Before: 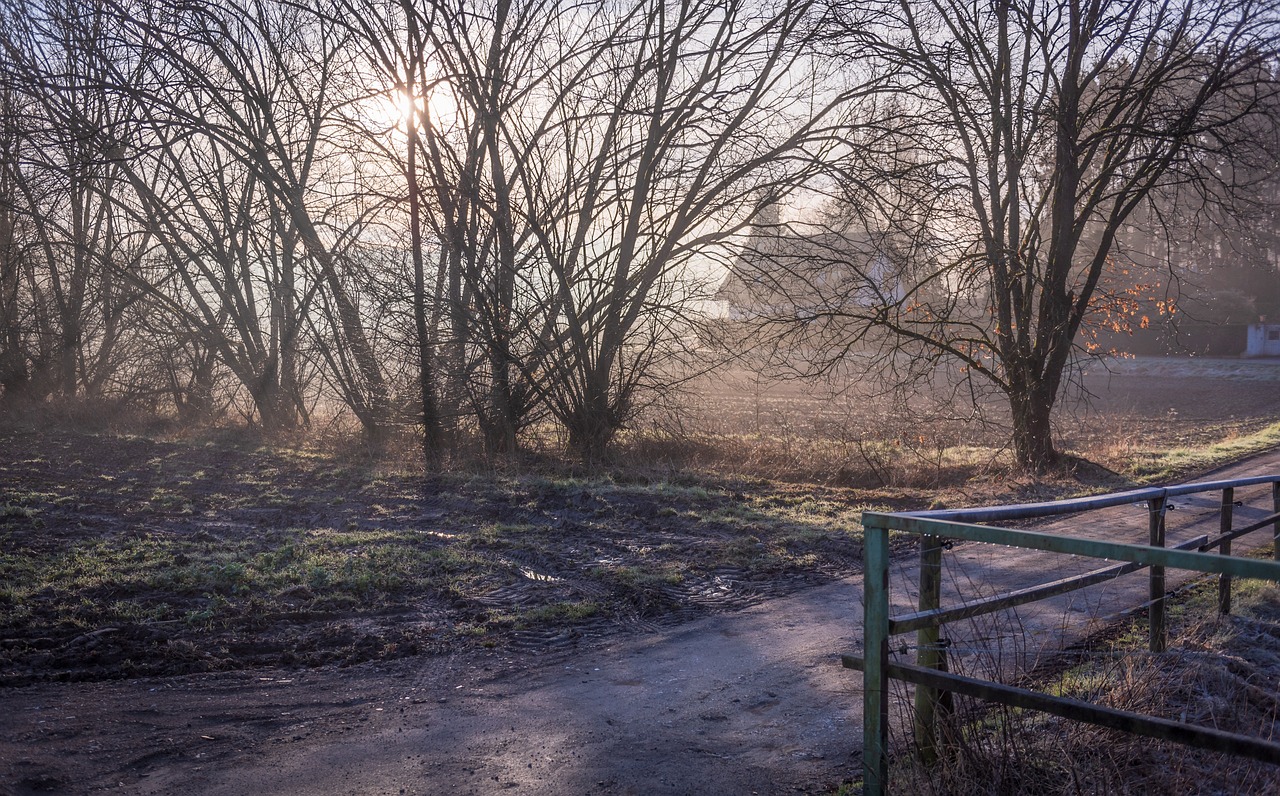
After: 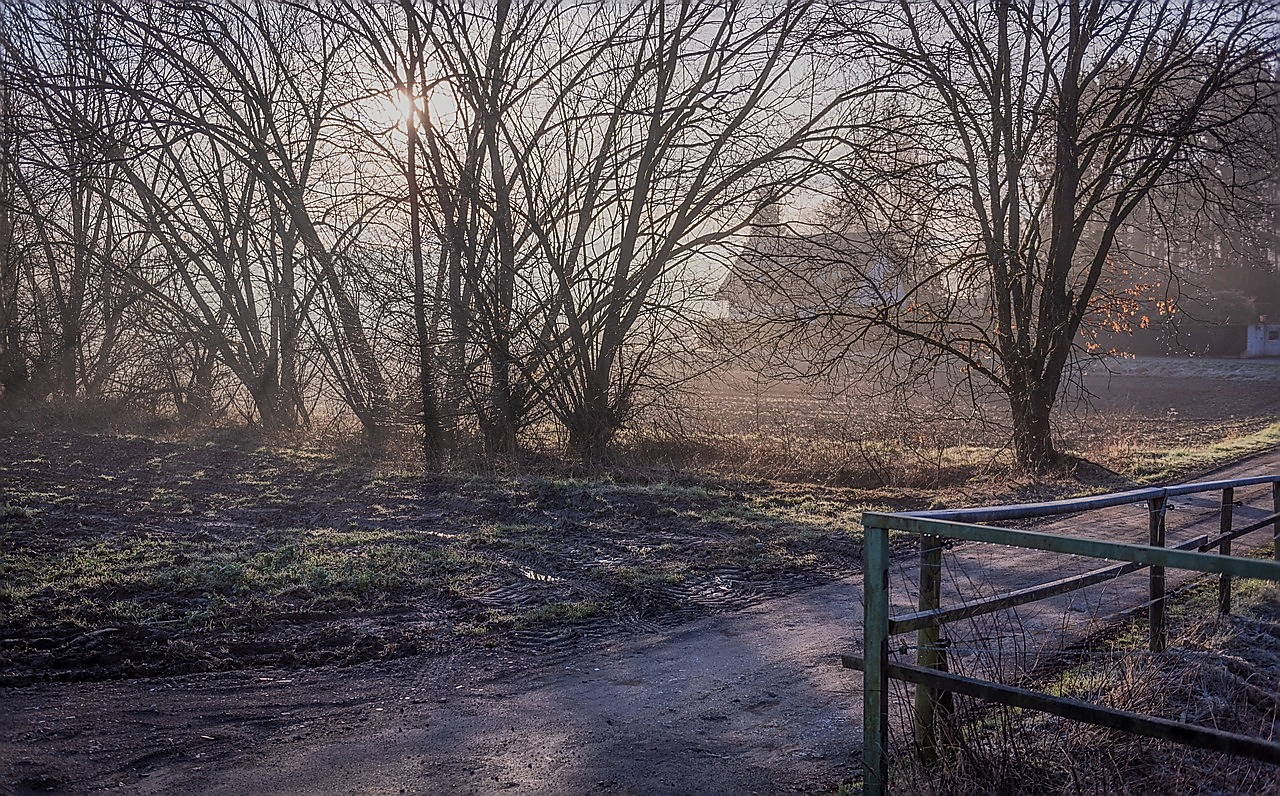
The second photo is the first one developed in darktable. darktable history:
sharpen: radius 1.35, amount 1.259, threshold 0.726
local contrast: detail 109%
contrast brightness saturation: contrast 0.075
exposure: exposure -0.459 EV, compensate highlight preservation false
shadows and highlights: shadows 35.03, highlights -34.98, highlights color adjustment 42.02%, soften with gaussian
